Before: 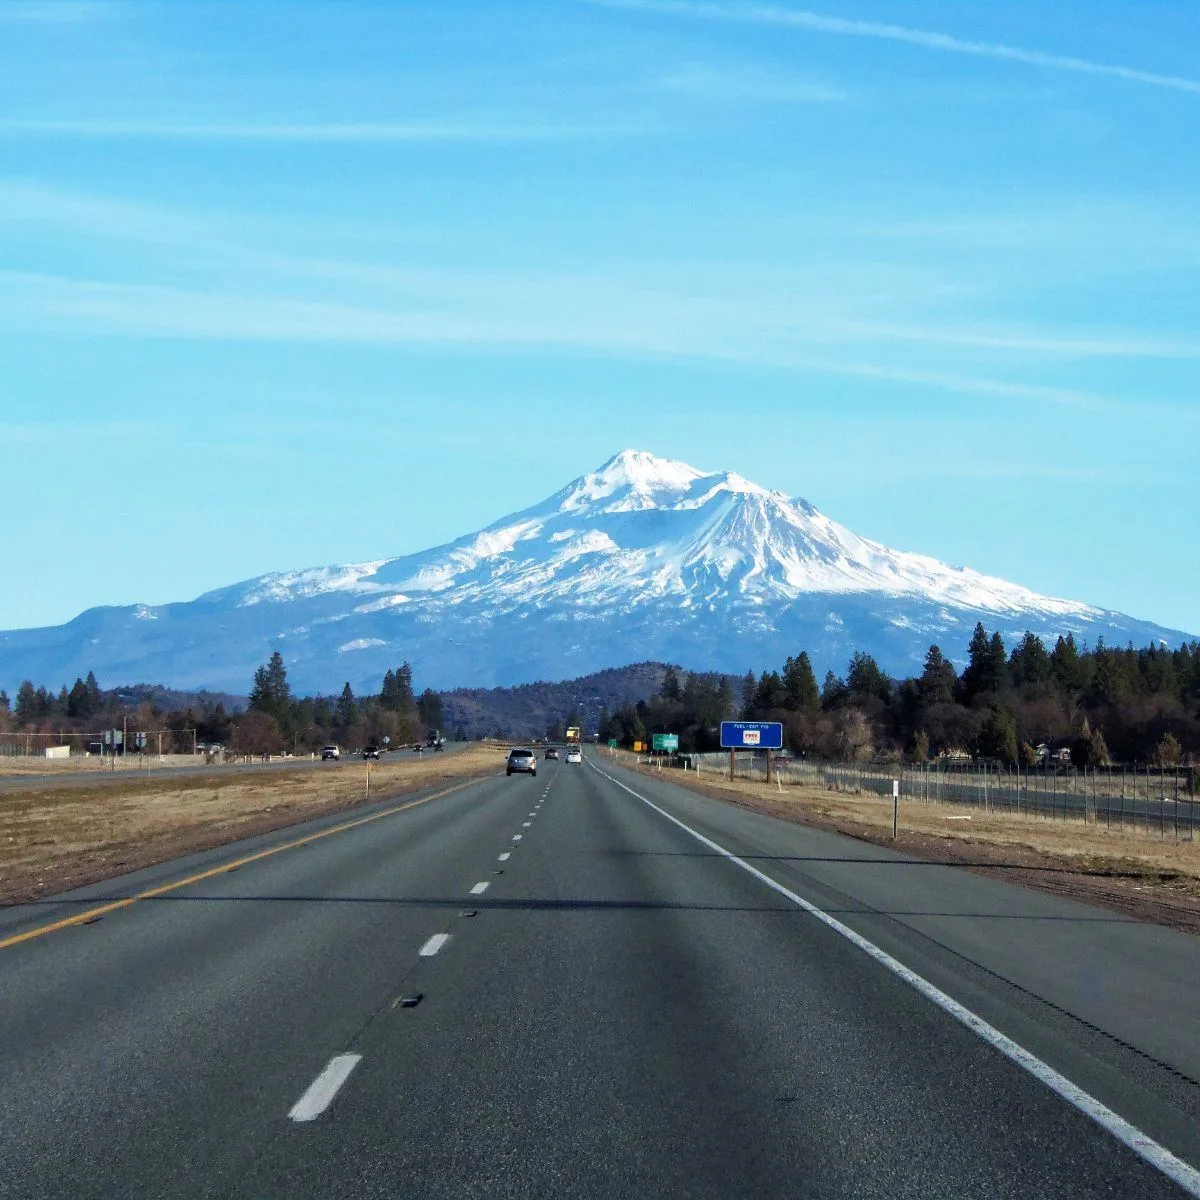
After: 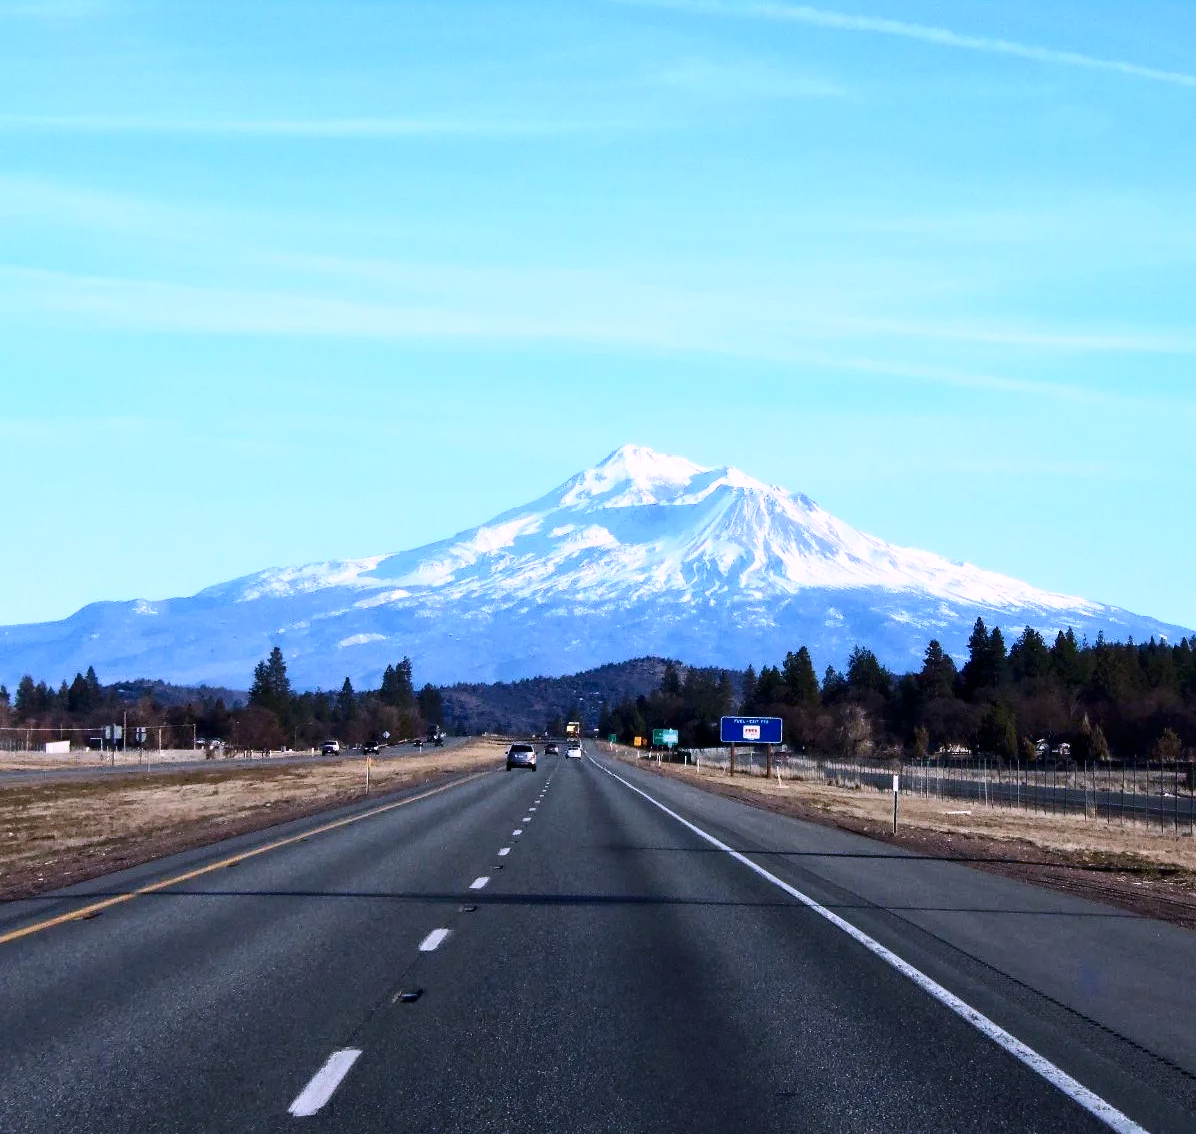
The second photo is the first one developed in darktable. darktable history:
contrast brightness saturation: contrast 0.28
crop: top 0.448%, right 0.264%, bottom 5.045%
white balance: red 1.042, blue 1.17
